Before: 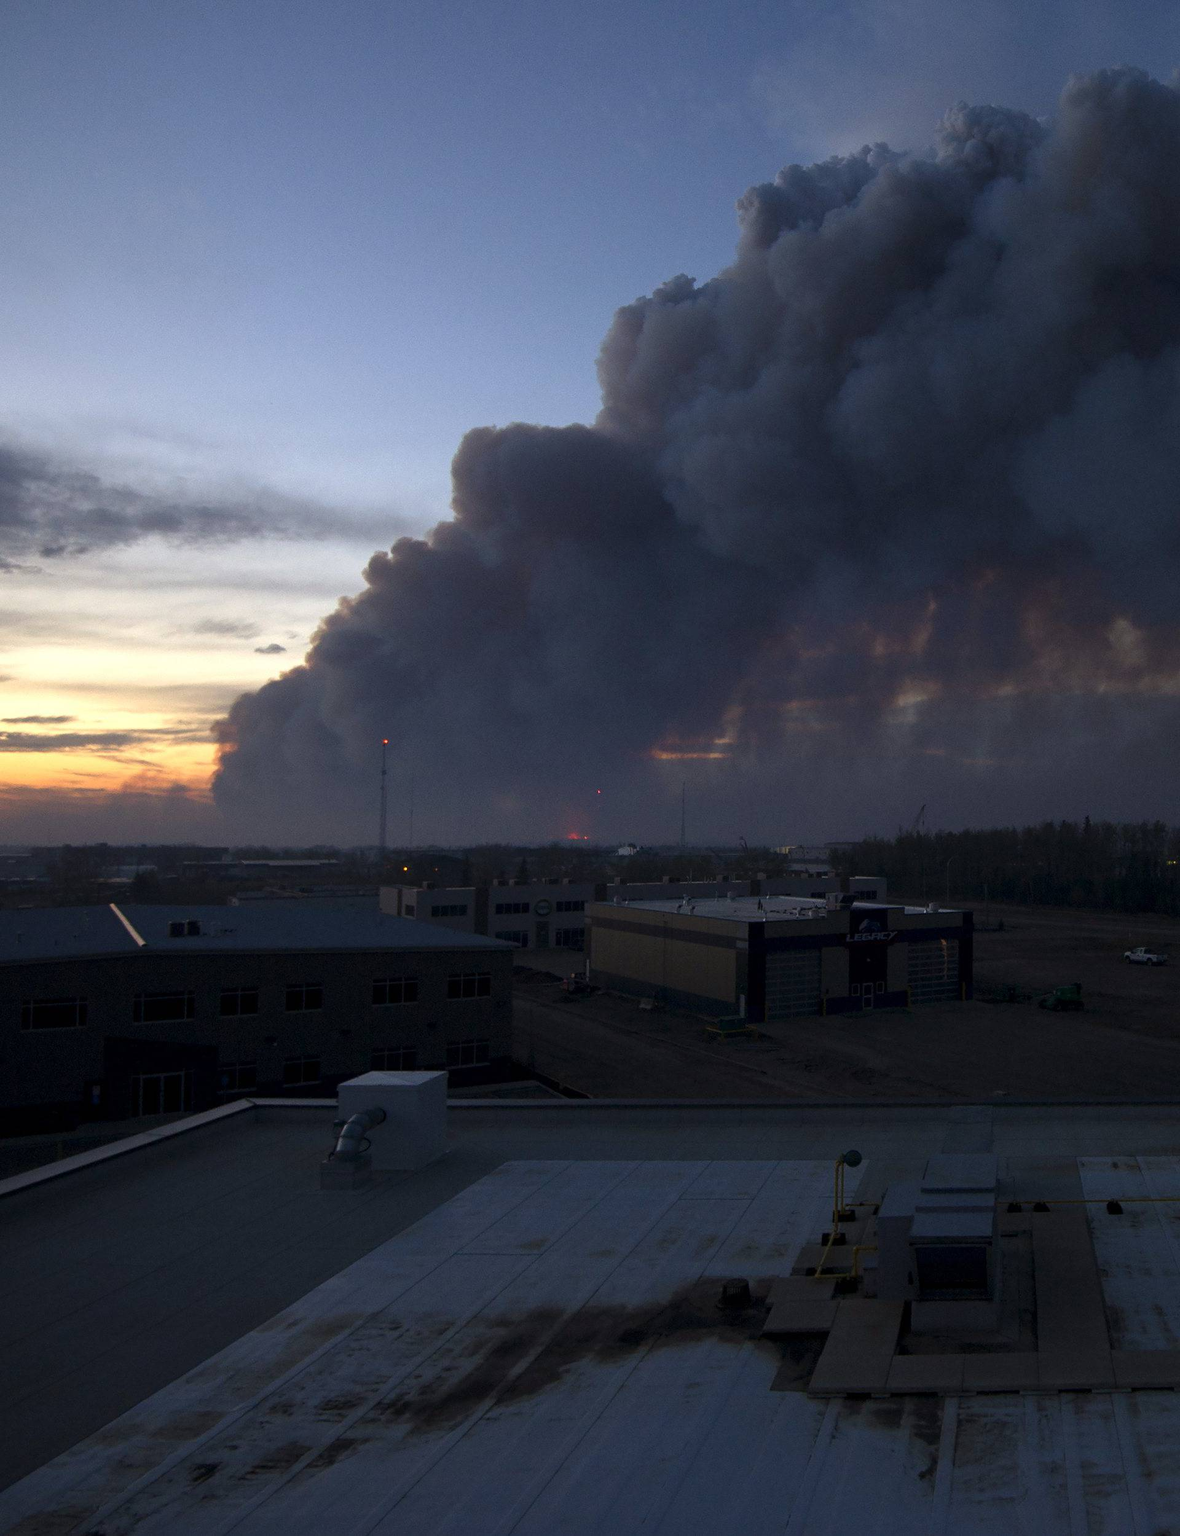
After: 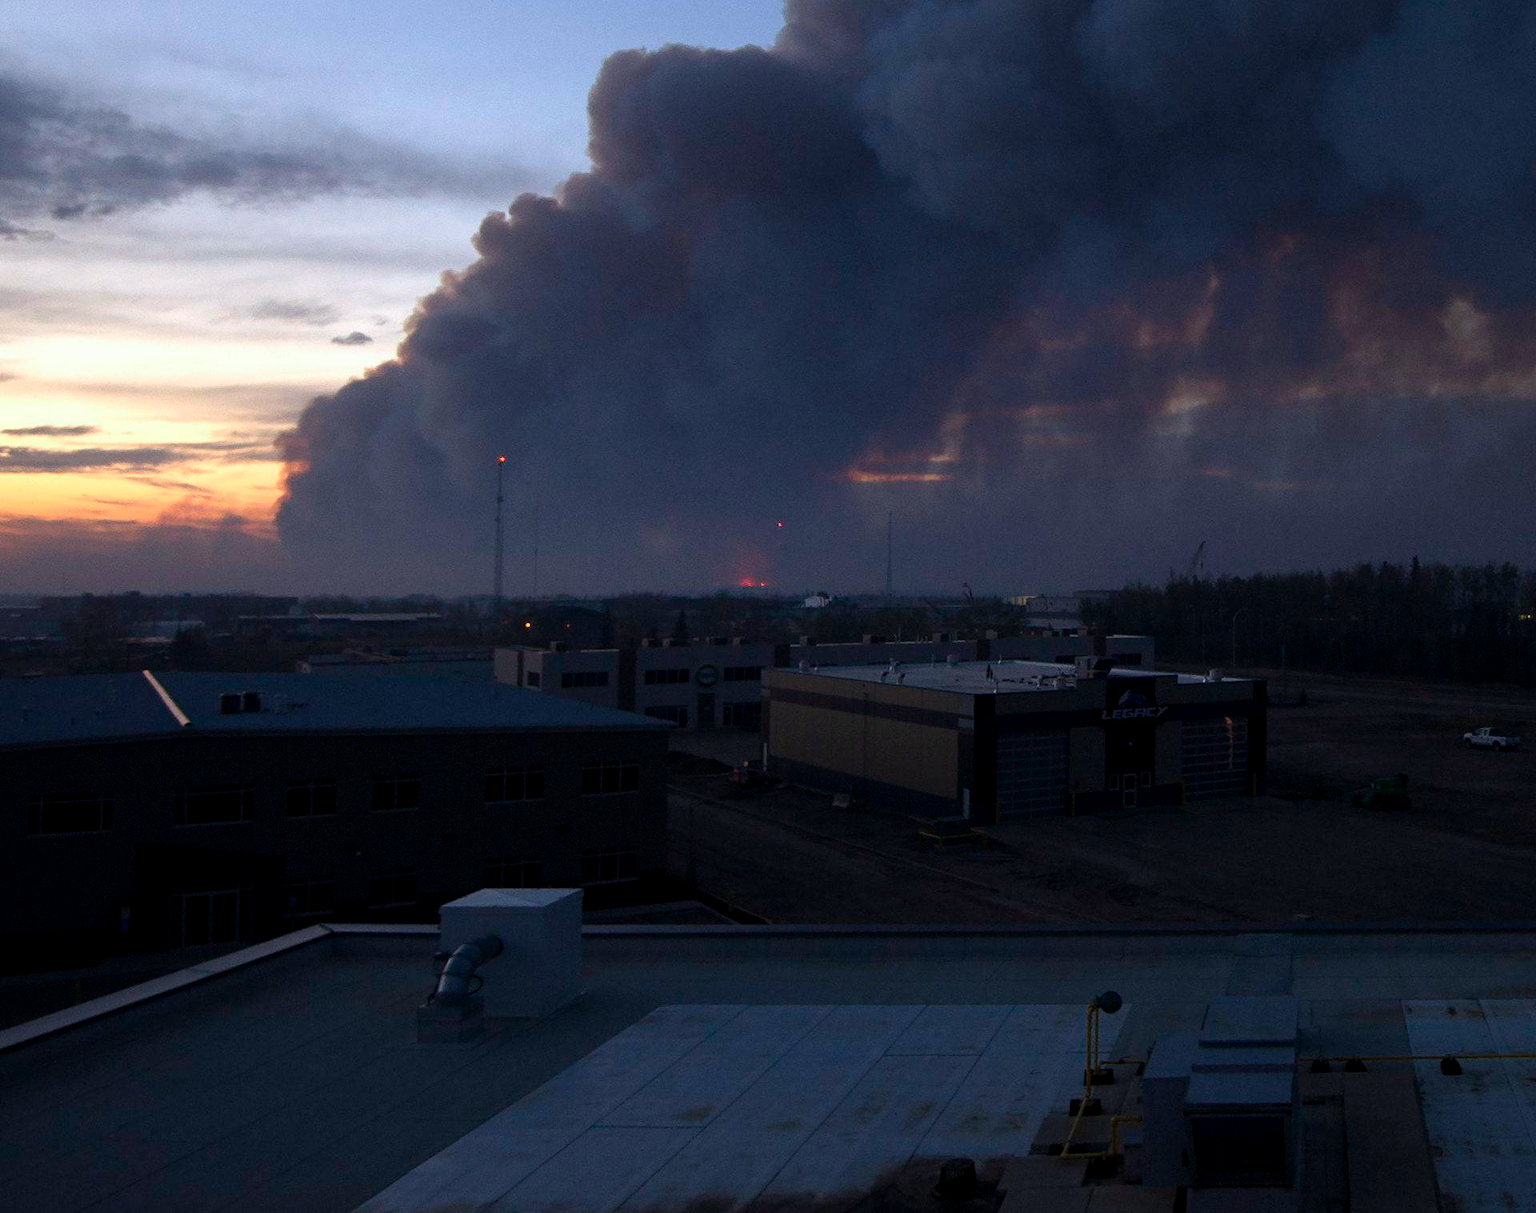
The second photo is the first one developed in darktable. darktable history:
color calibration: illuminant as shot in camera, x 0.358, y 0.373, temperature 4628.91 K
crop and rotate: top 25.357%, bottom 13.942%
